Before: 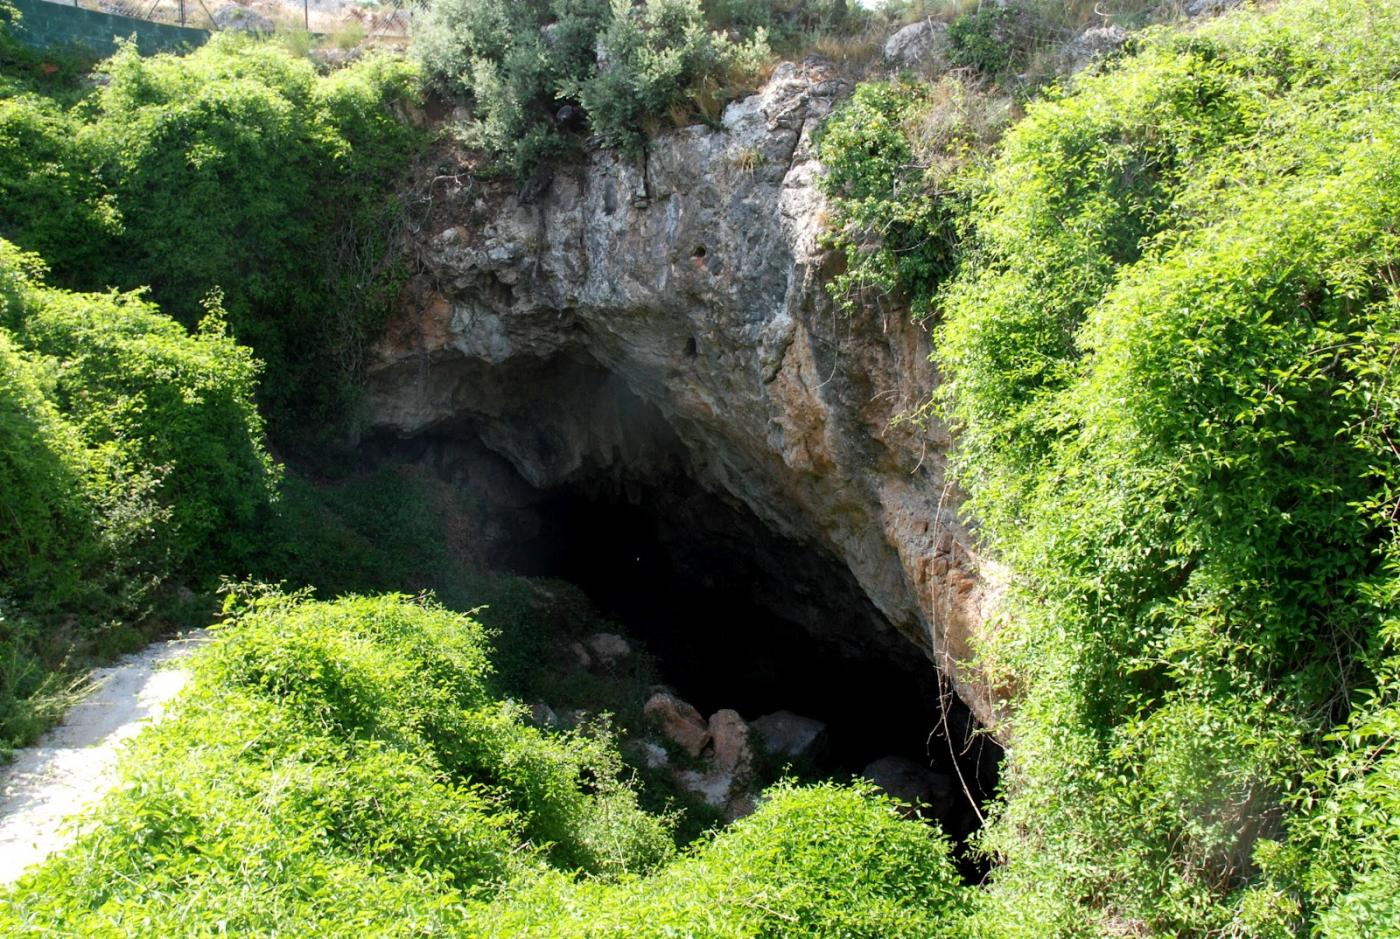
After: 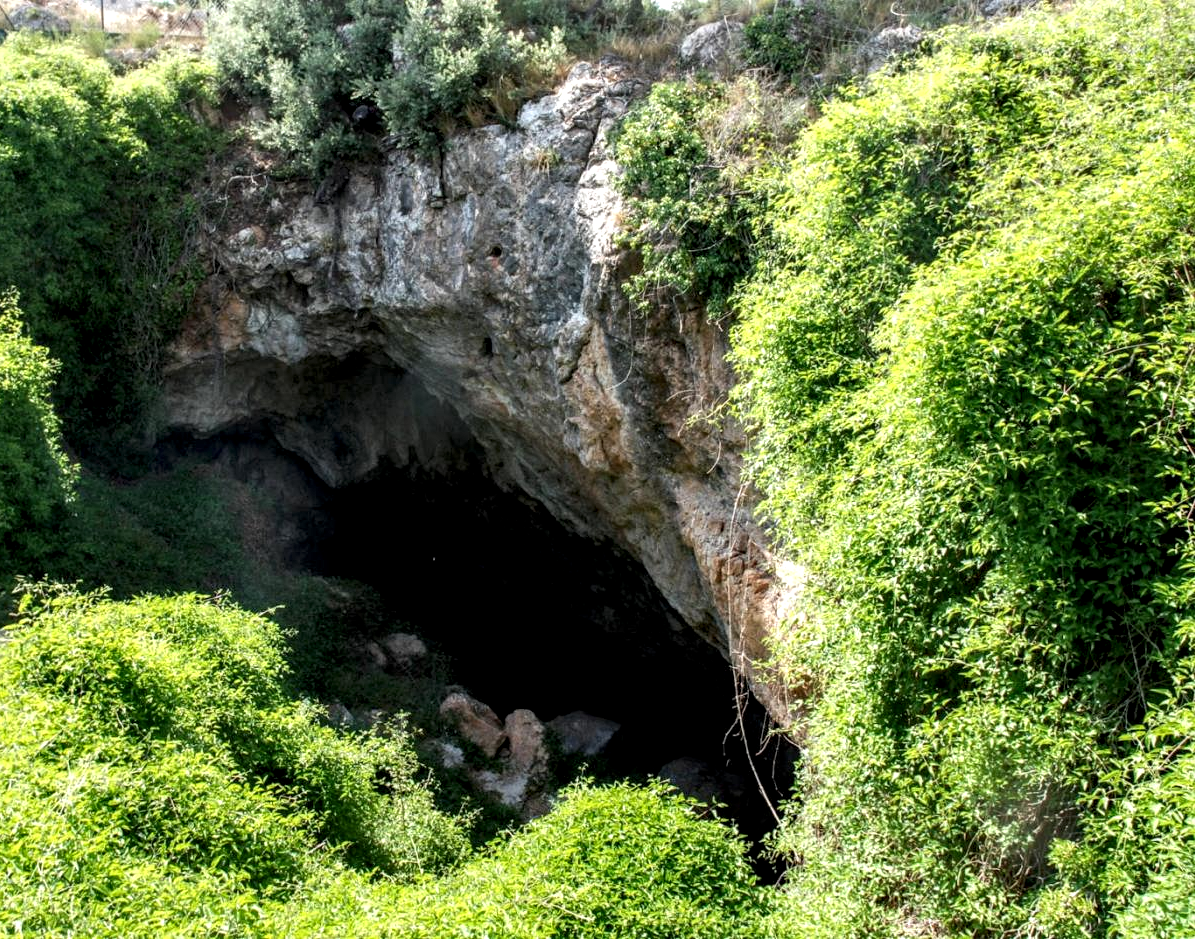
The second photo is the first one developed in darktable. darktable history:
local contrast: detail 160%
crop and rotate: left 14.593%
